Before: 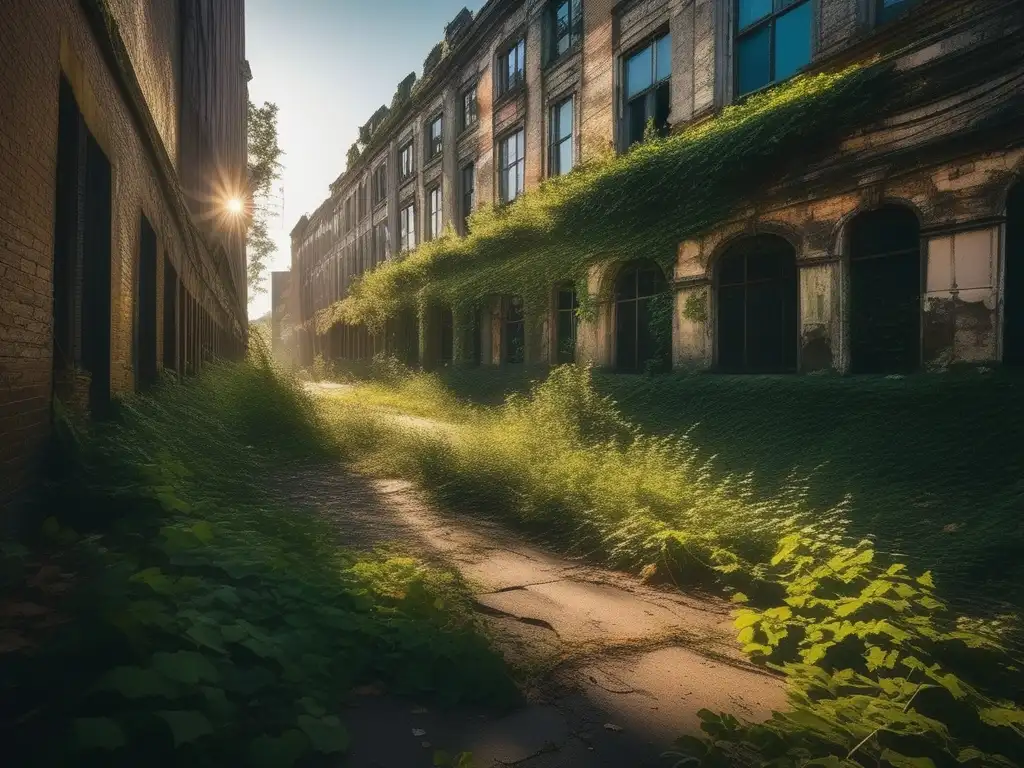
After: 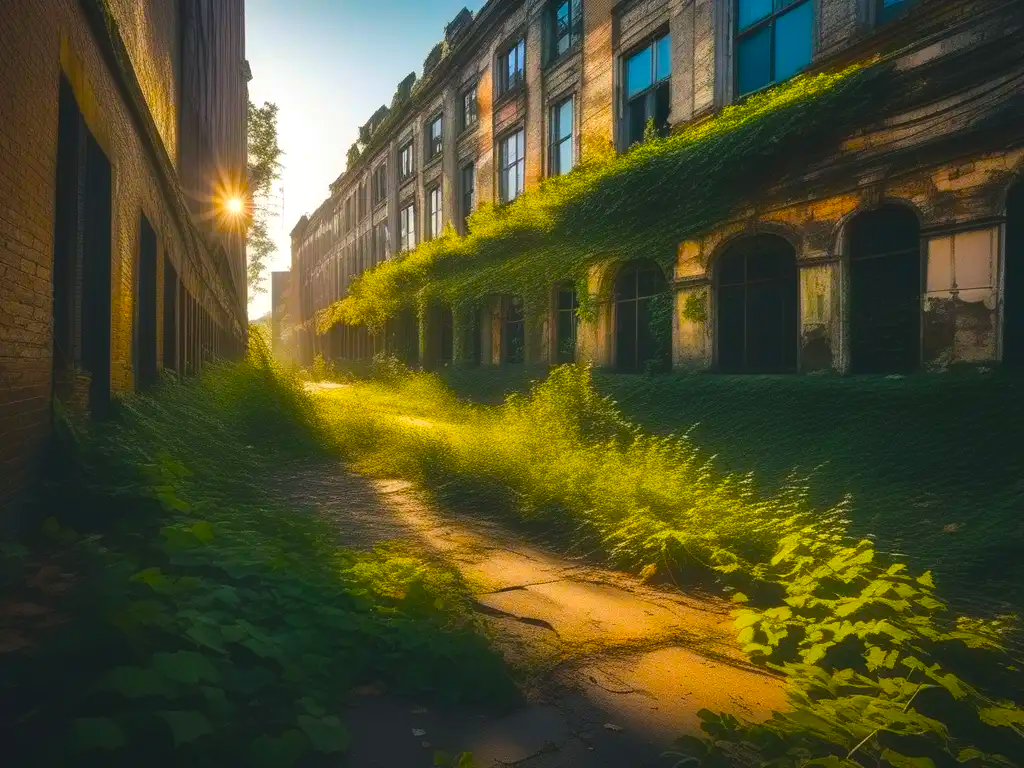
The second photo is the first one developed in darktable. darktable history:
exposure: exposure 0.198 EV, compensate highlight preservation false
color balance rgb: global offset › luminance 0.483%, global offset › hue 61.35°, linear chroma grading › global chroma 8.671%, perceptual saturation grading › global saturation 75.985%, perceptual saturation grading › shadows -30.616%
